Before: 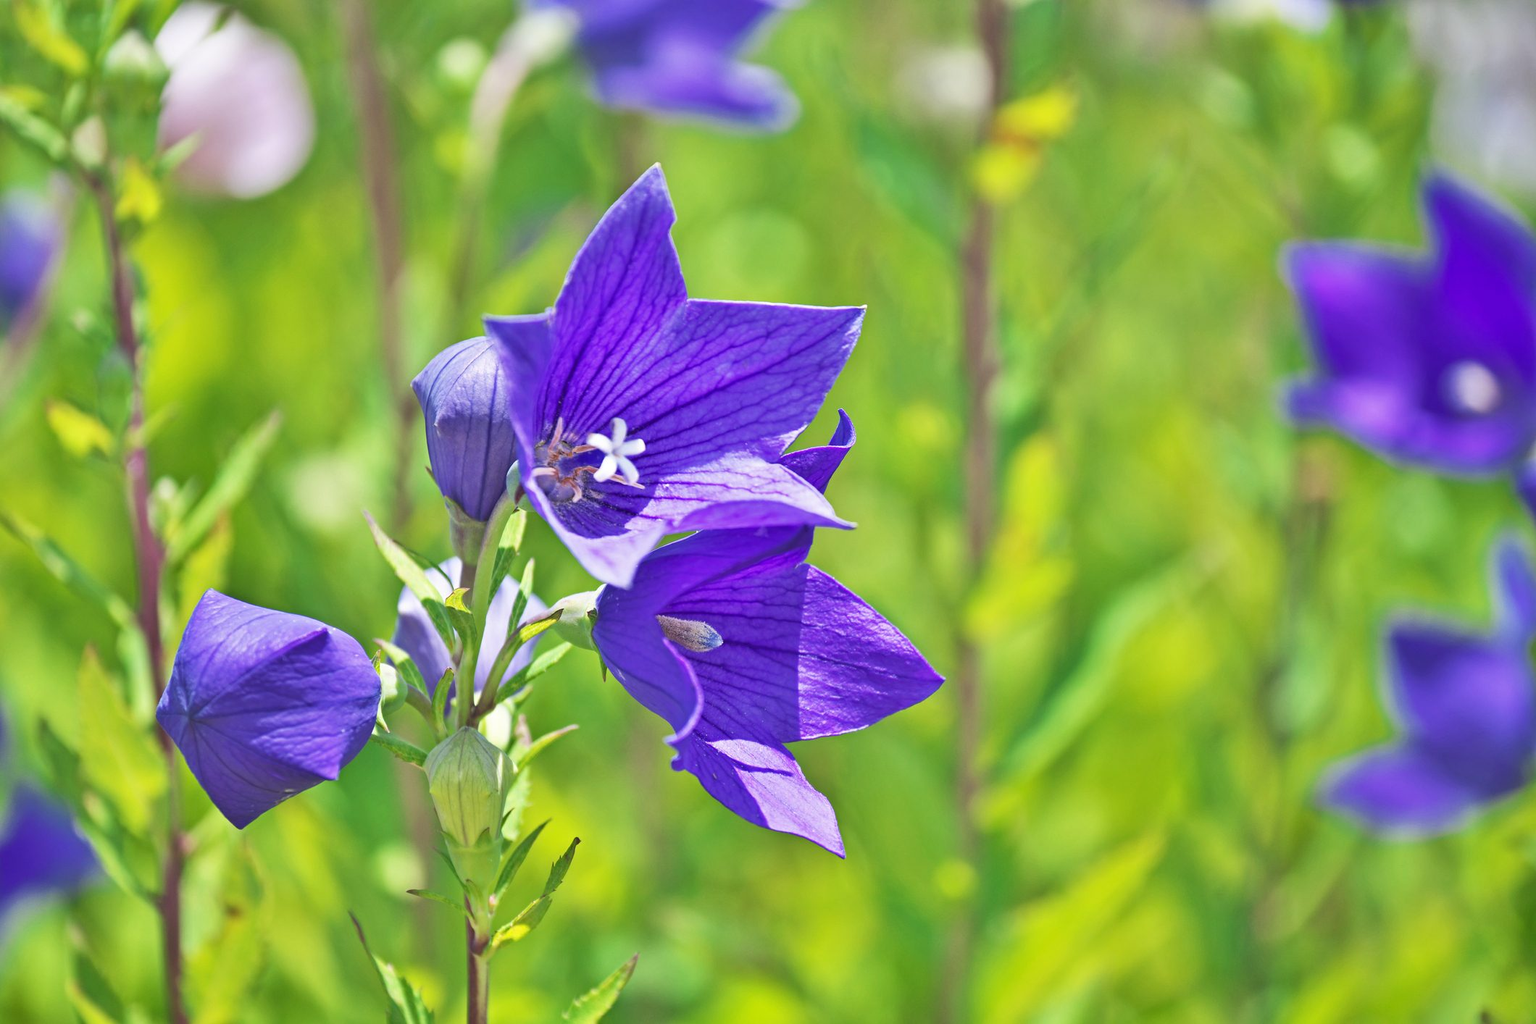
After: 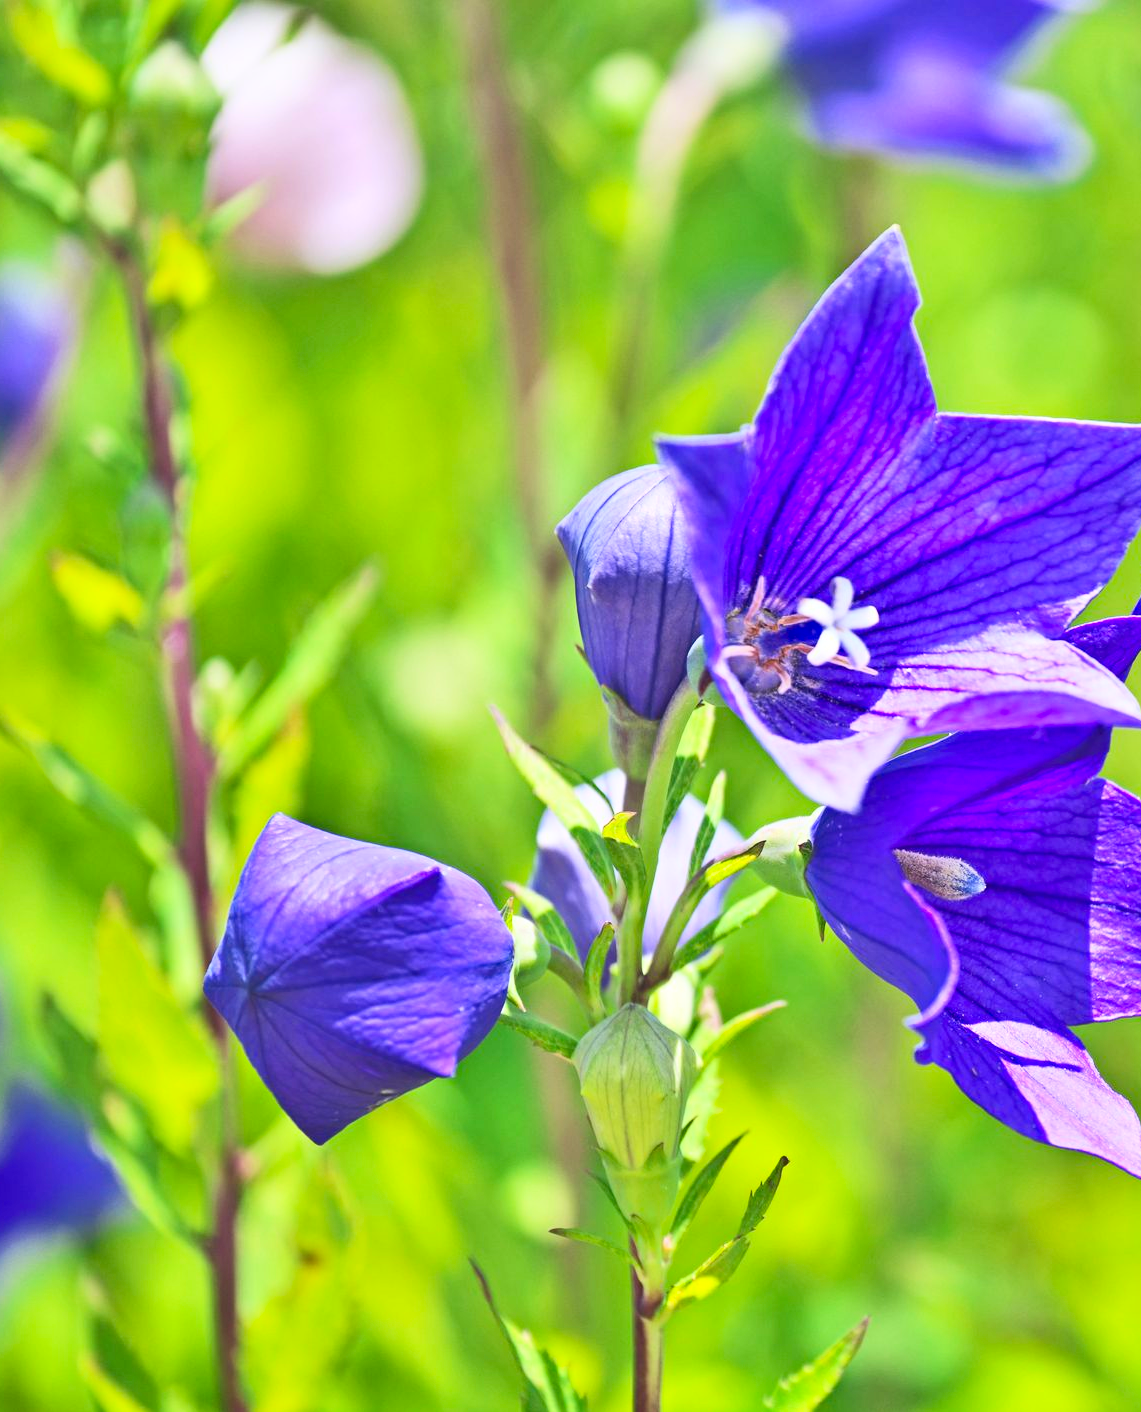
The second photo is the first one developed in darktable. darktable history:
crop: left 0.587%, right 45.588%, bottom 0.086%
contrast brightness saturation: contrast 0.23, brightness 0.1, saturation 0.29
